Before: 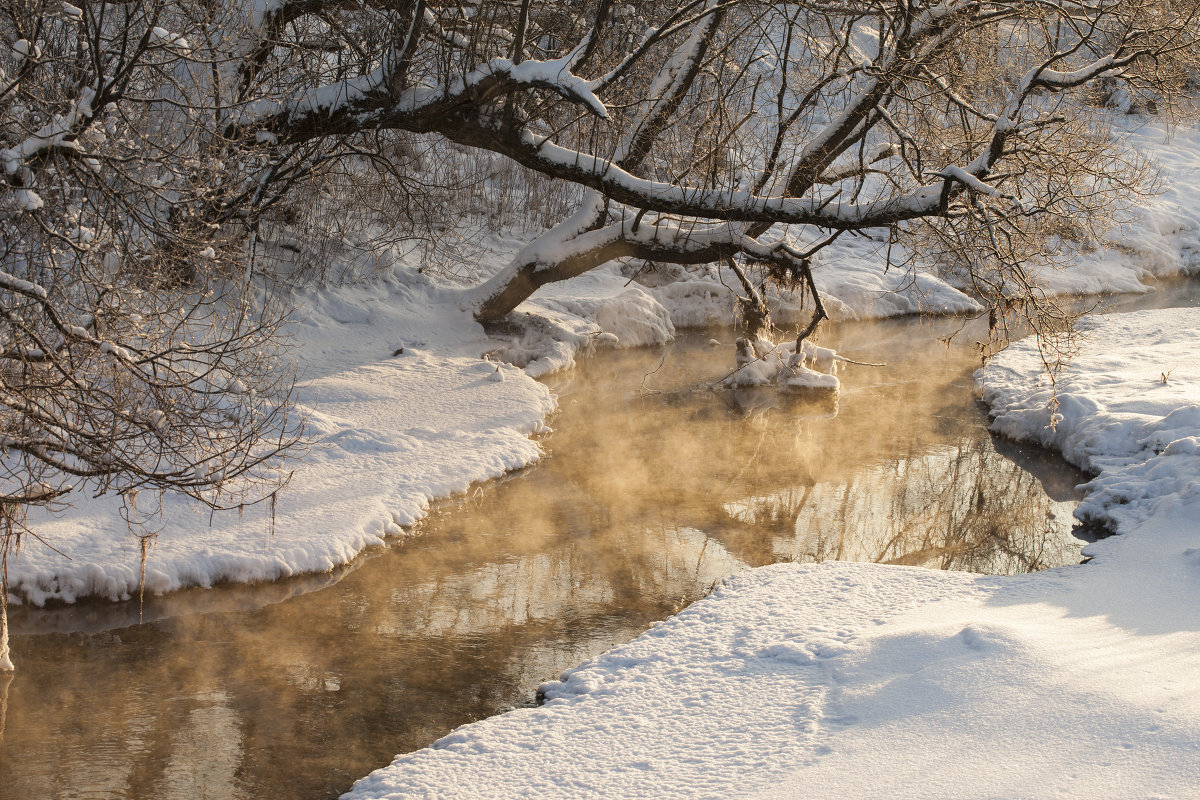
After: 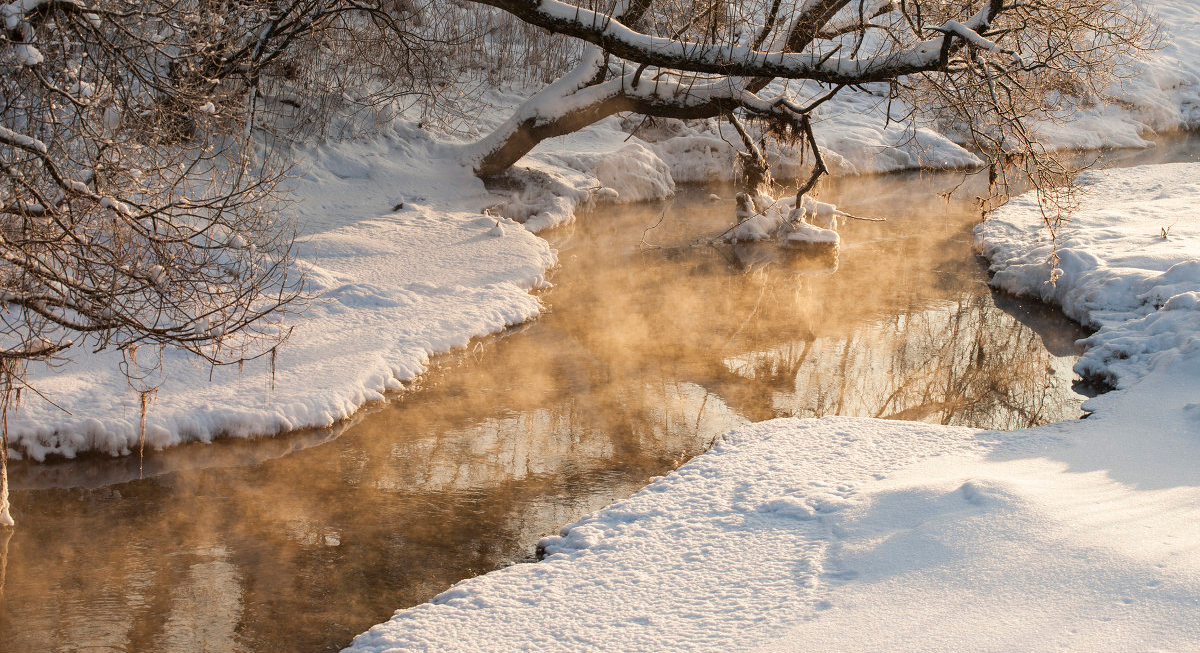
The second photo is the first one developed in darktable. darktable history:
crop and rotate: top 18.297%
